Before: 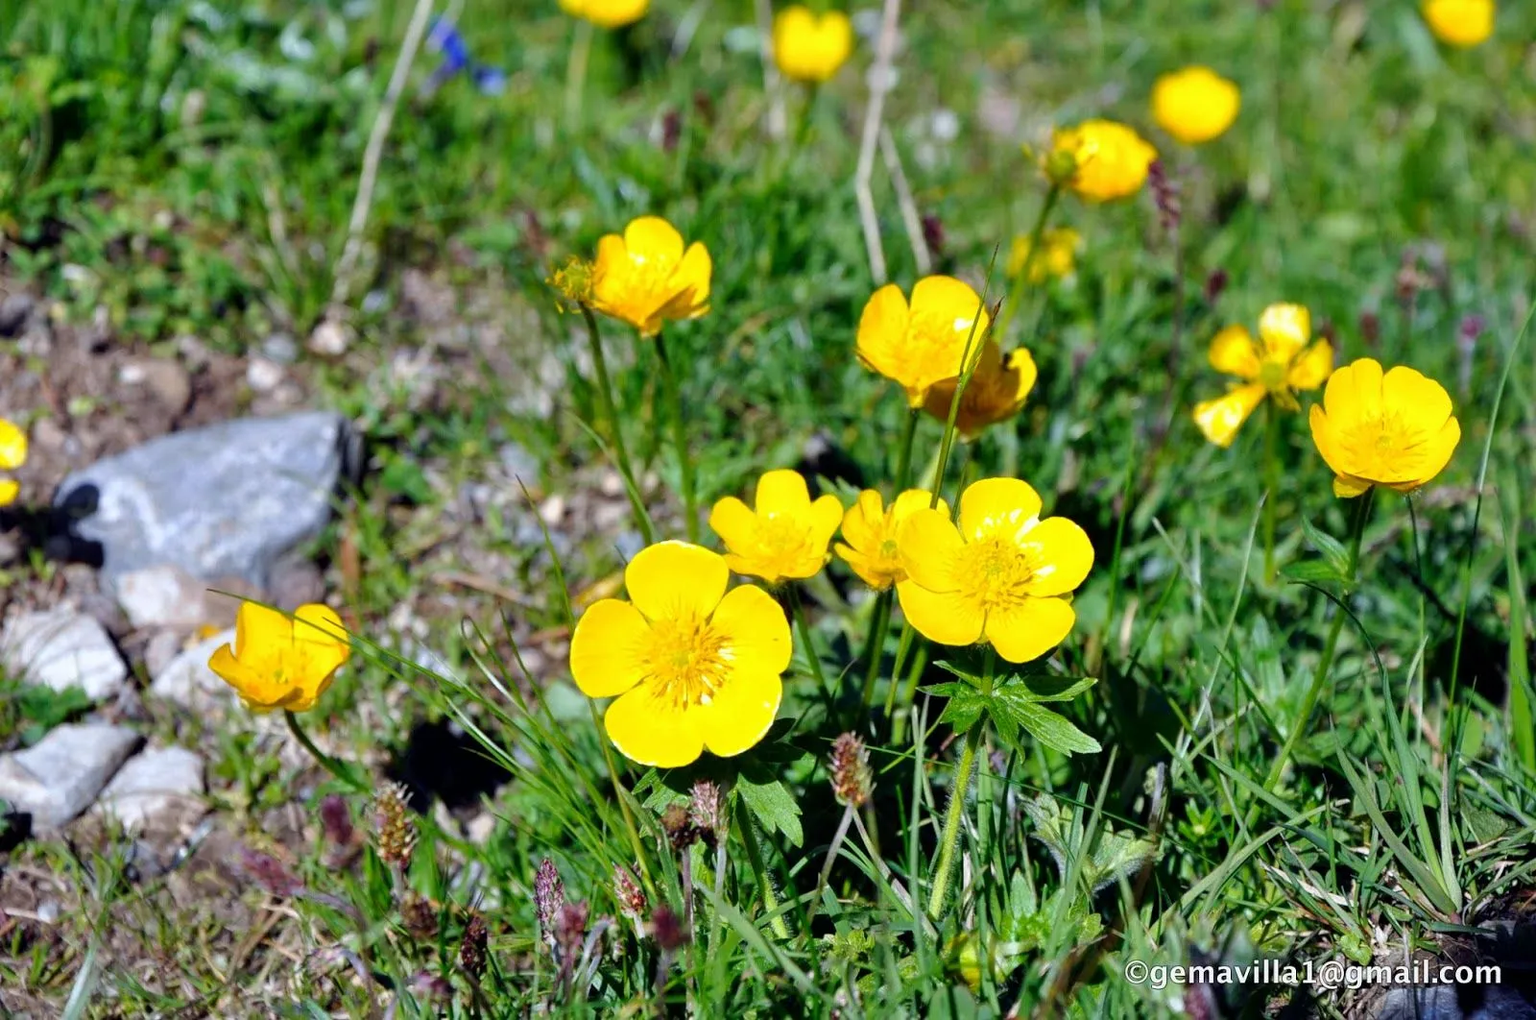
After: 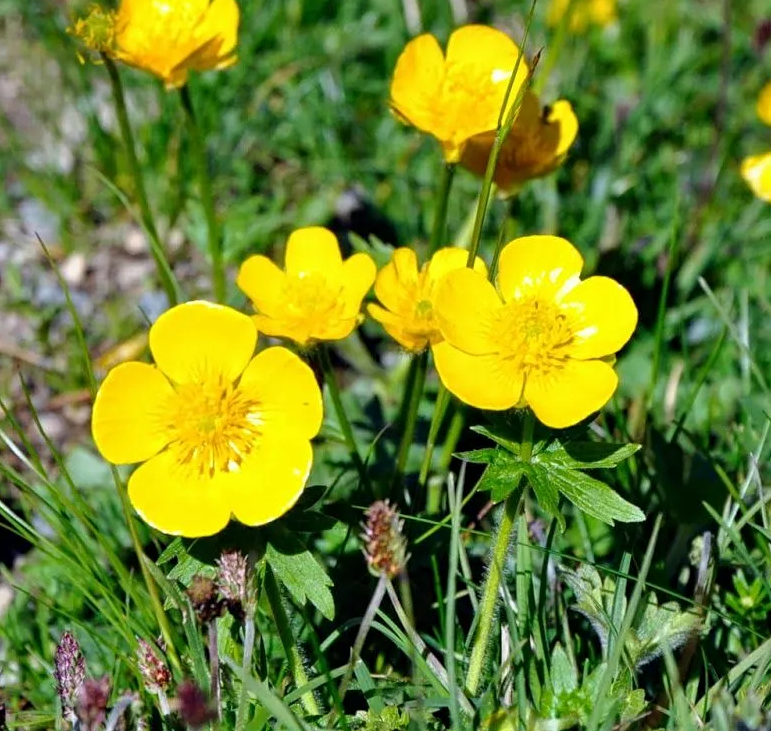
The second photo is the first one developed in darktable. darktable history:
contrast equalizer: y [[0.5, 0.5, 0.5, 0.539, 0.64, 0.611], [0.5 ×6], [0.5 ×6], [0 ×6], [0 ×6]], mix 0.276
crop: left 31.398%, top 24.756%, right 20.358%, bottom 6.359%
